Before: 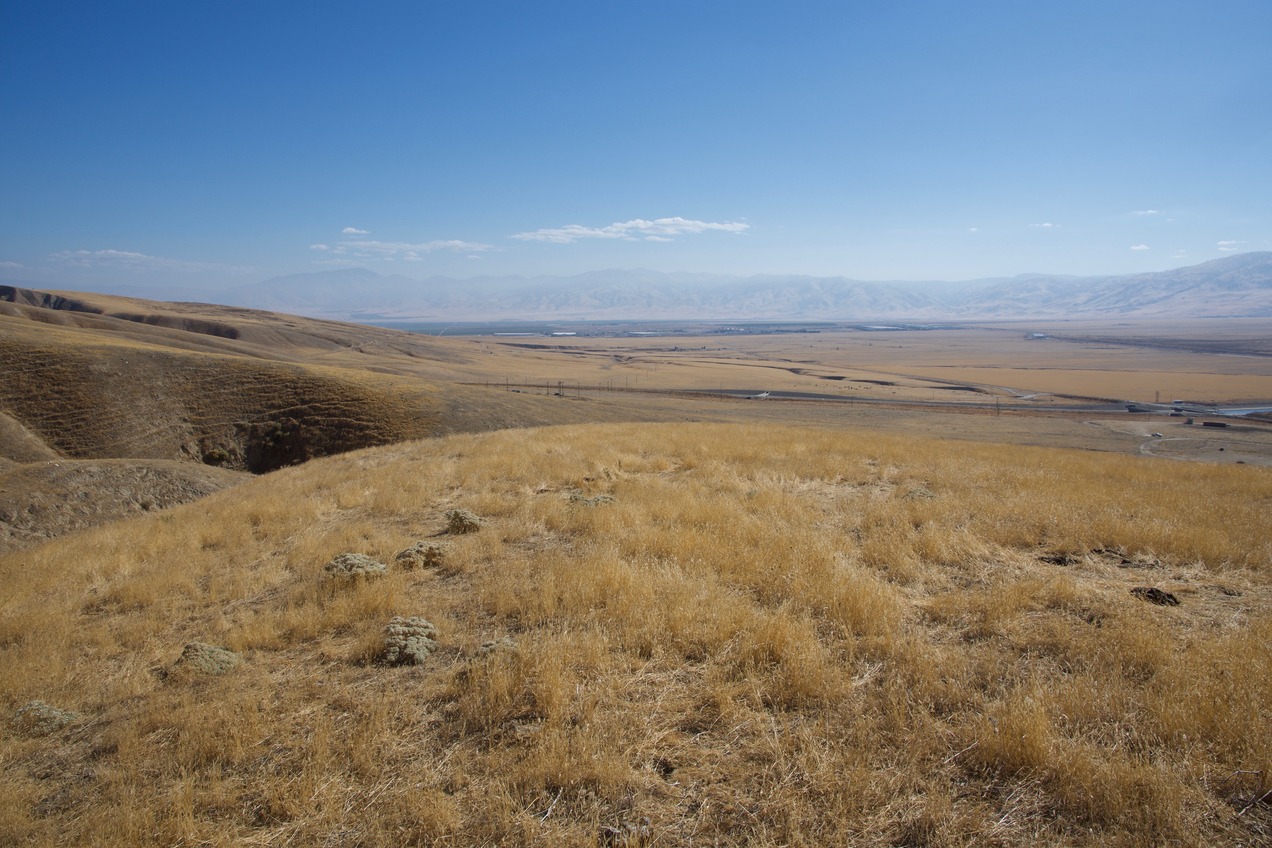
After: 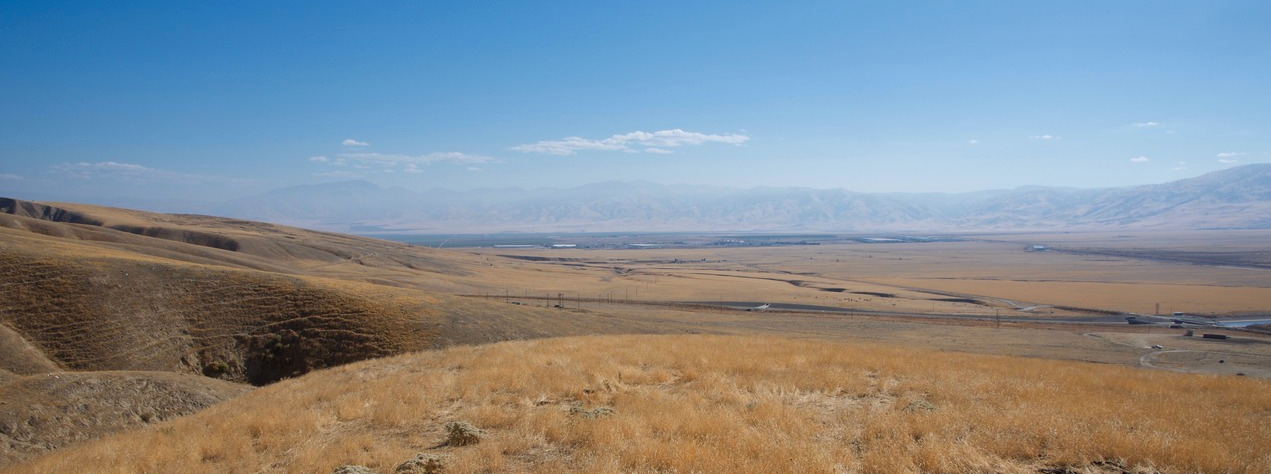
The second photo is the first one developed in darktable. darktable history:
crop and rotate: top 10.483%, bottom 33.545%
color zones: curves: ch1 [(0.263, 0.53) (0.376, 0.287) (0.487, 0.512) (0.748, 0.547) (1, 0.513)]; ch2 [(0.262, 0.45) (0.751, 0.477)]
